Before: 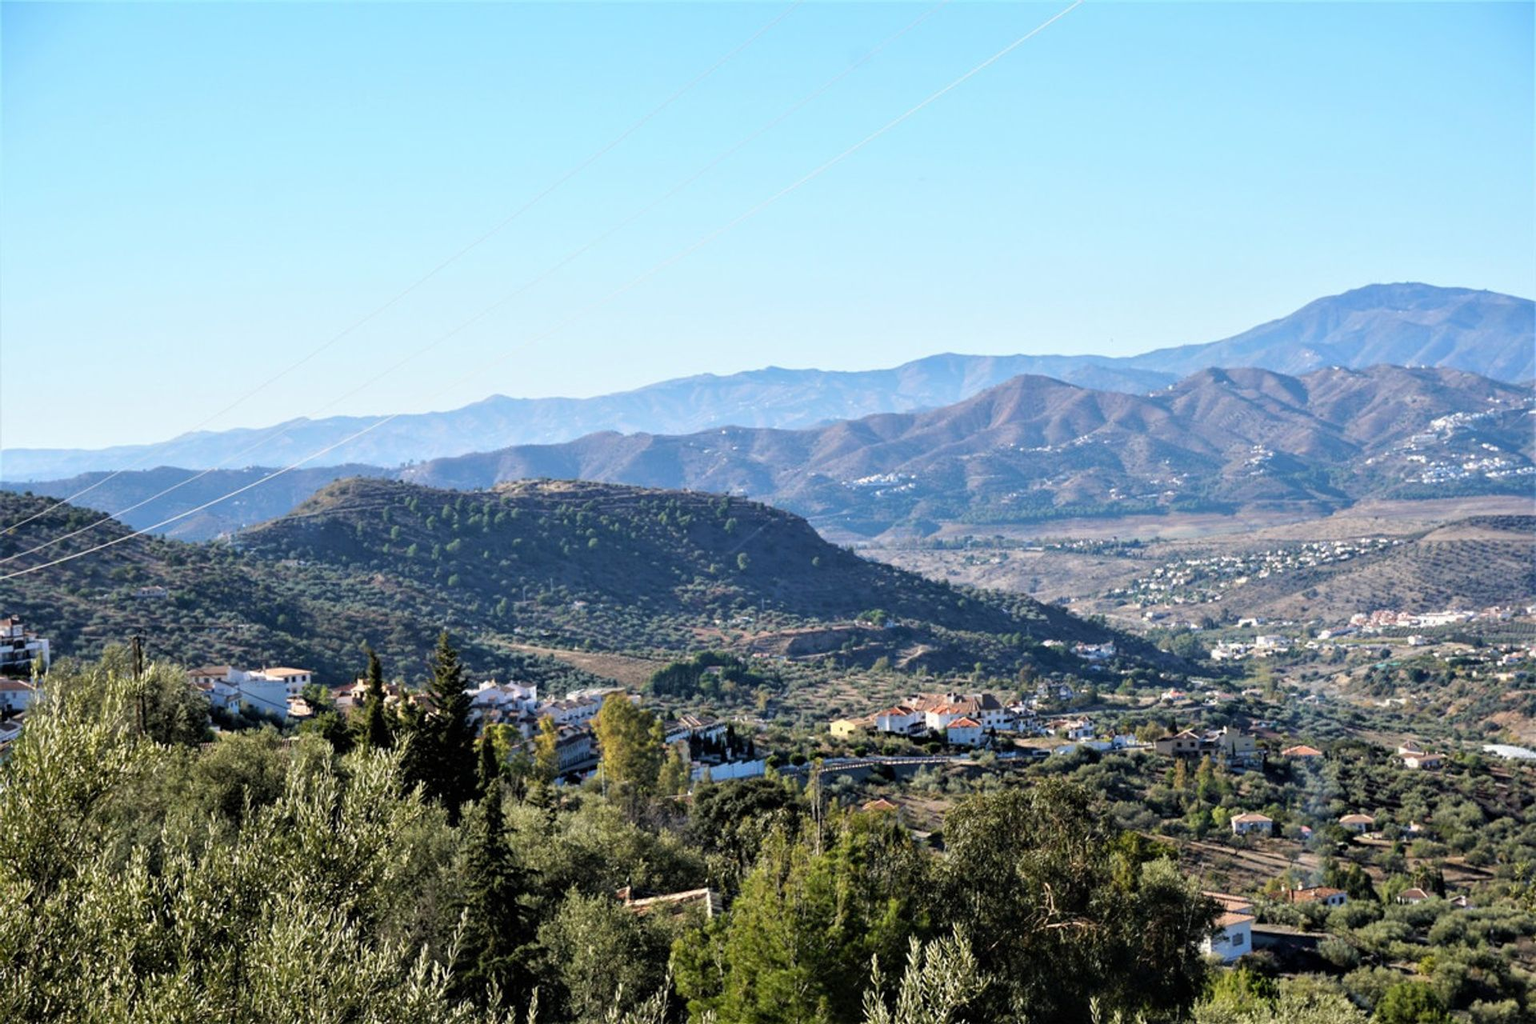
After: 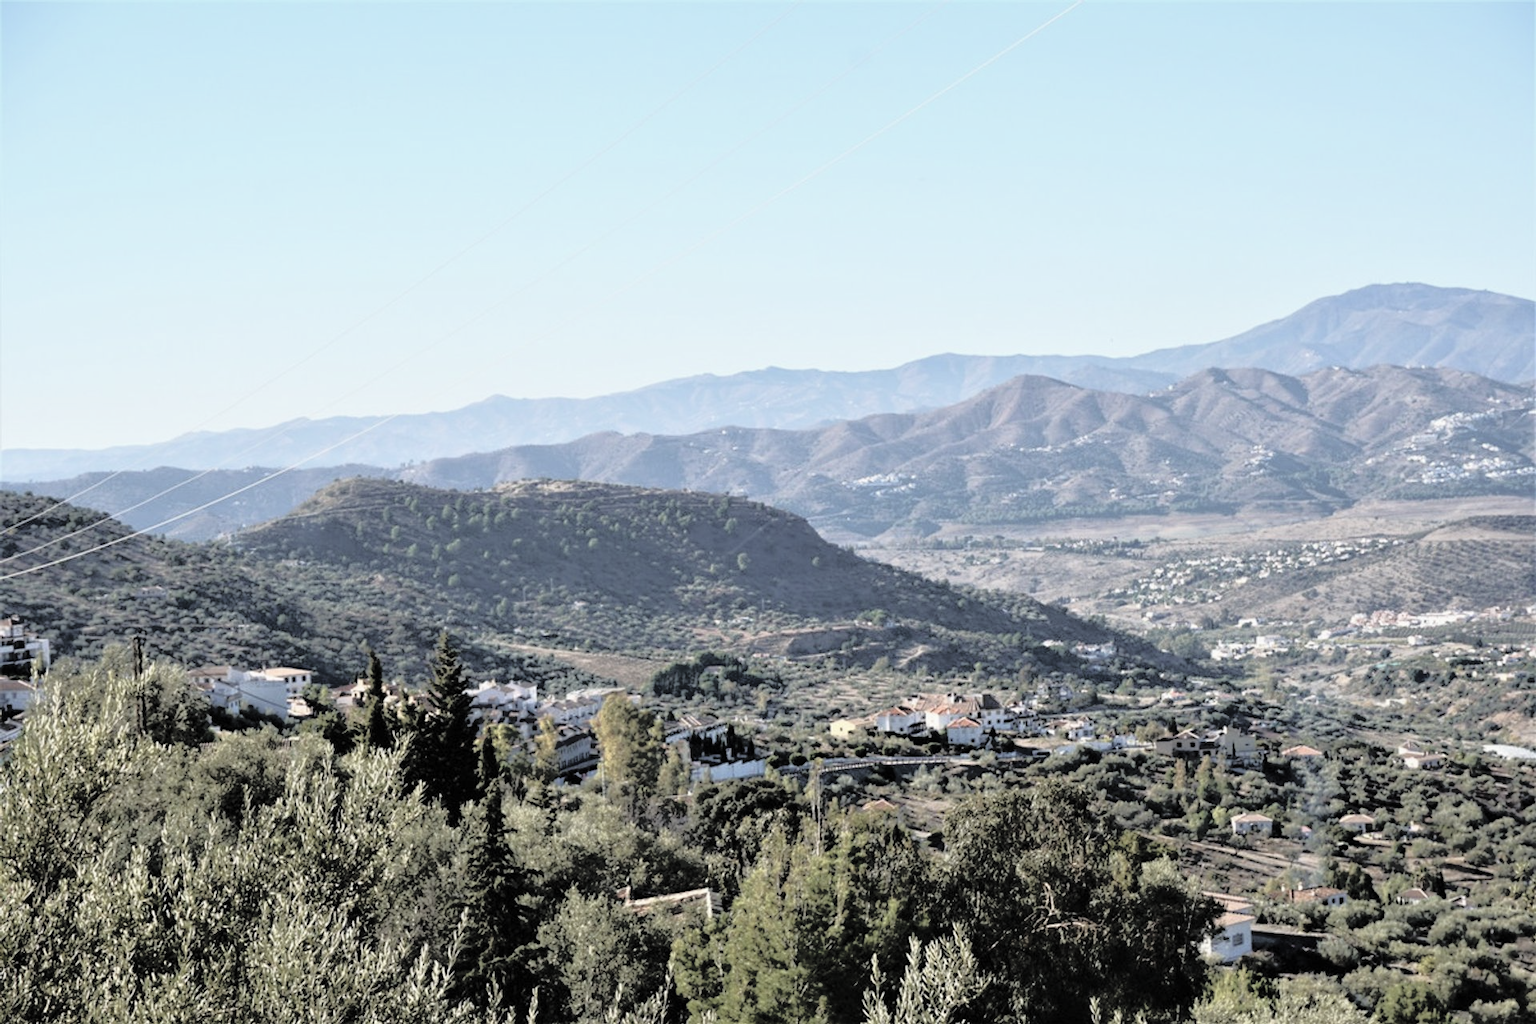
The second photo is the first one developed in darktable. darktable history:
contrast brightness saturation: brightness 0.189, saturation -0.481
tone equalizer: -8 EV -1.84 EV, -7 EV -1.17 EV, -6 EV -1.61 EV, edges refinement/feathering 500, mask exposure compensation -1.57 EV, preserve details no
